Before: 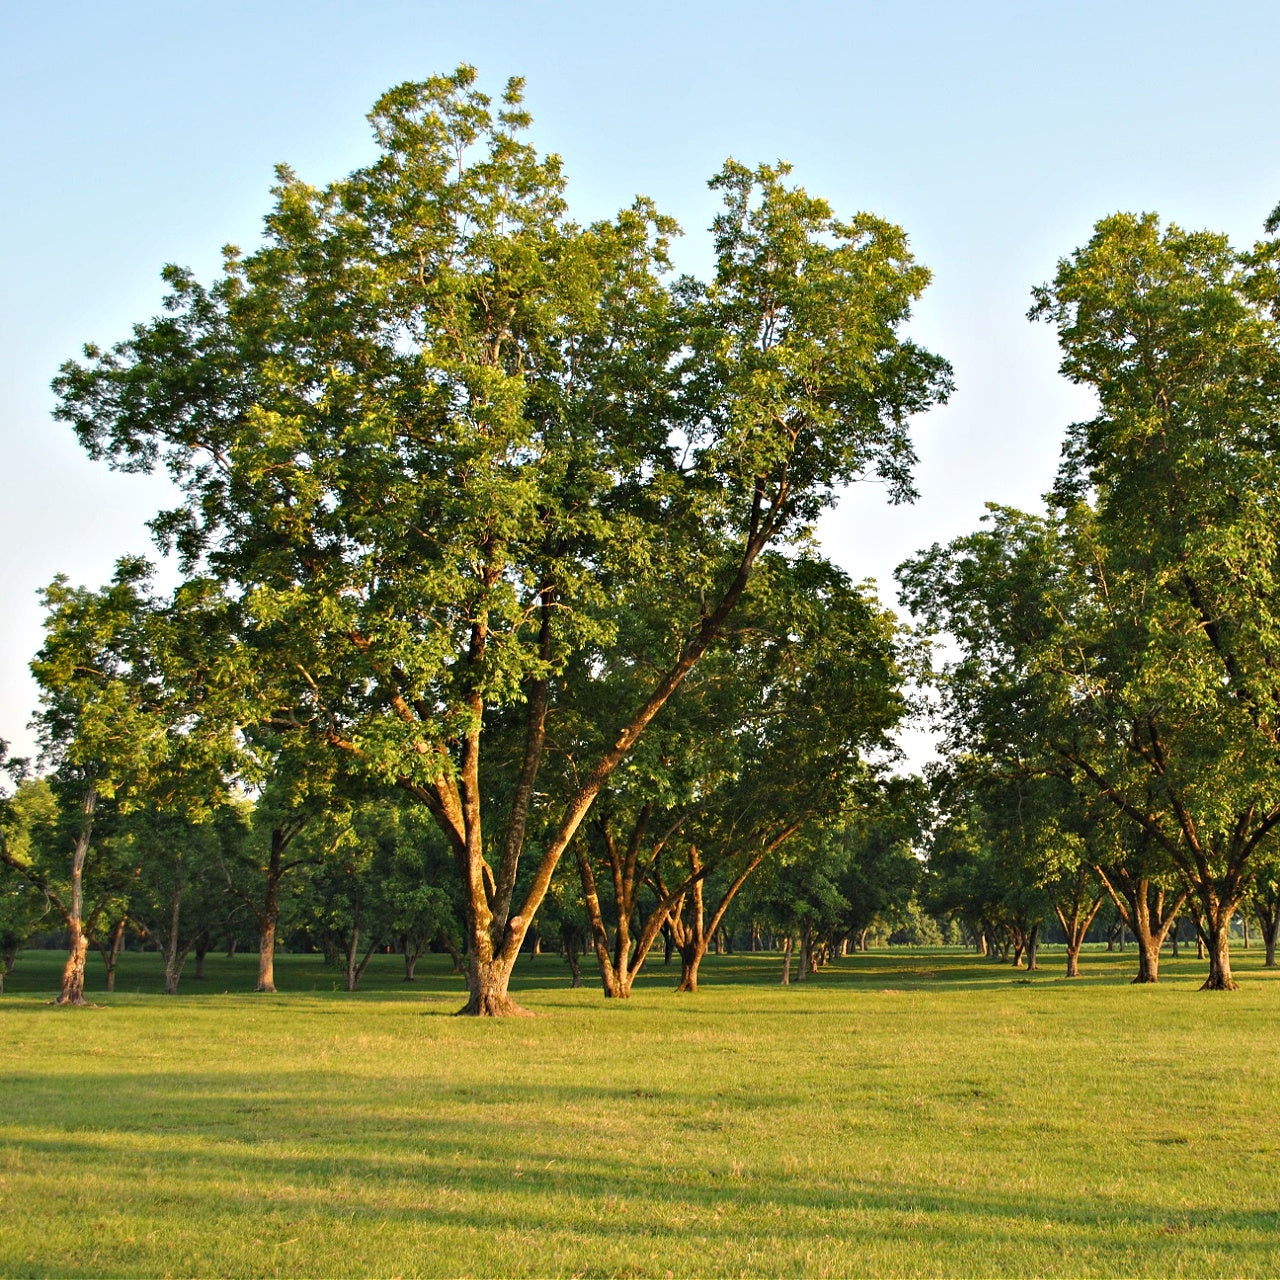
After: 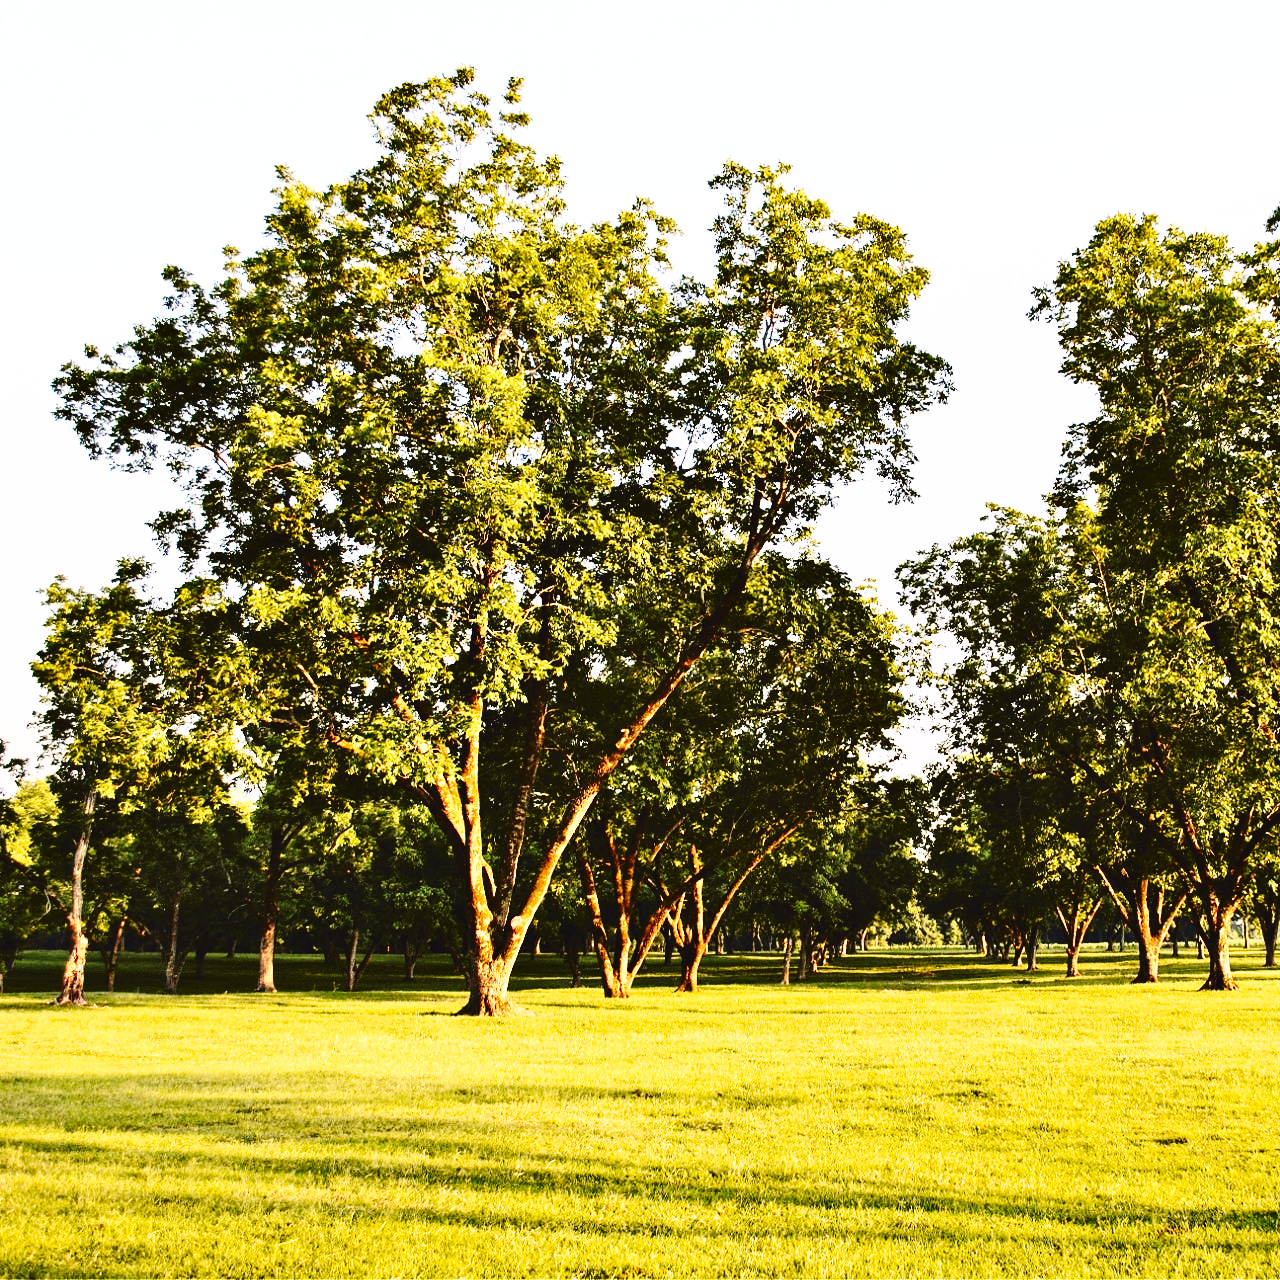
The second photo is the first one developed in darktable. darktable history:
tone curve: curves: ch0 [(0, 0.036) (0.119, 0.115) (0.461, 0.479) (0.715, 0.767) (0.817, 0.865) (1, 0.998)]; ch1 [(0, 0) (0.377, 0.416) (0.44, 0.478) (0.487, 0.498) (0.514, 0.525) (0.538, 0.552) (0.67, 0.688) (1, 1)]; ch2 [(0, 0) (0.38, 0.405) (0.463, 0.445) (0.492, 0.486) (0.524, 0.541) (0.578, 0.59) (0.653, 0.658) (1, 1)], color space Lab, independent channels, preserve colors none
base curve: curves: ch0 [(0, 0) (0.04, 0.03) (0.133, 0.232) (0.448, 0.748) (0.843, 0.968) (1, 1)], preserve colors none
shadows and highlights: low approximation 0.01, soften with gaussian
tone equalizer: -8 EV -0.75 EV, -7 EV -0.7 EV, -6 EV -0.6 EV, -5 EV -0.4 EV, -3 EV 0.4 EV, -2 EV 0.6 EV, -1 EV 0.7 EV, +0 EV 0.75 EV, edges refinement/feathering 500, mask exposure compensation -1.57 EV, preserve details no
